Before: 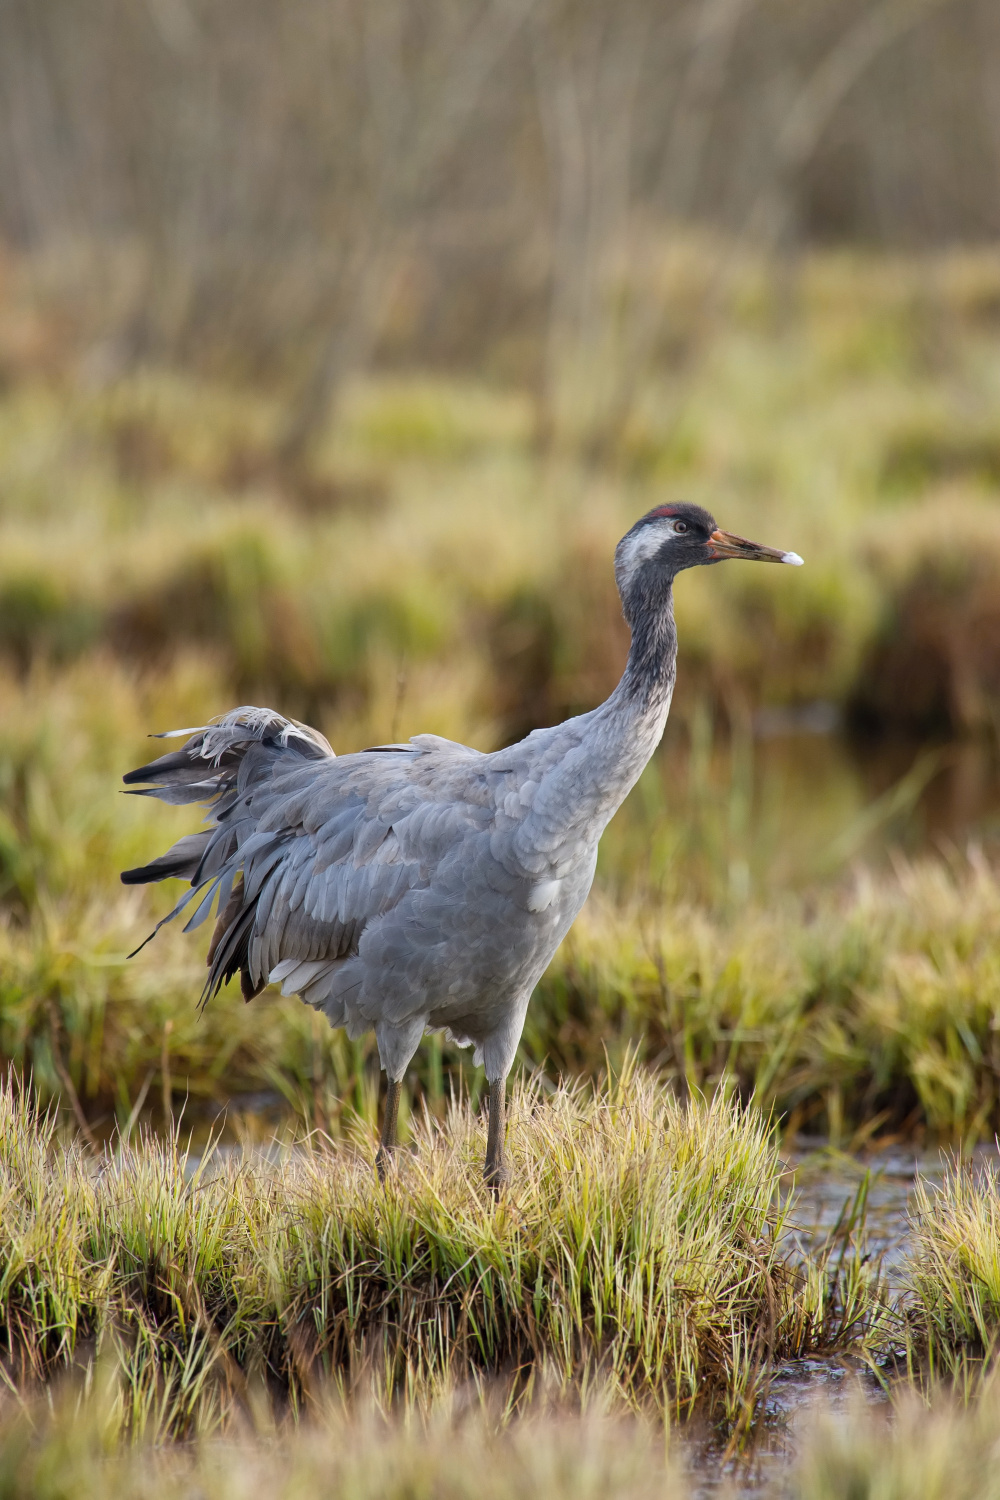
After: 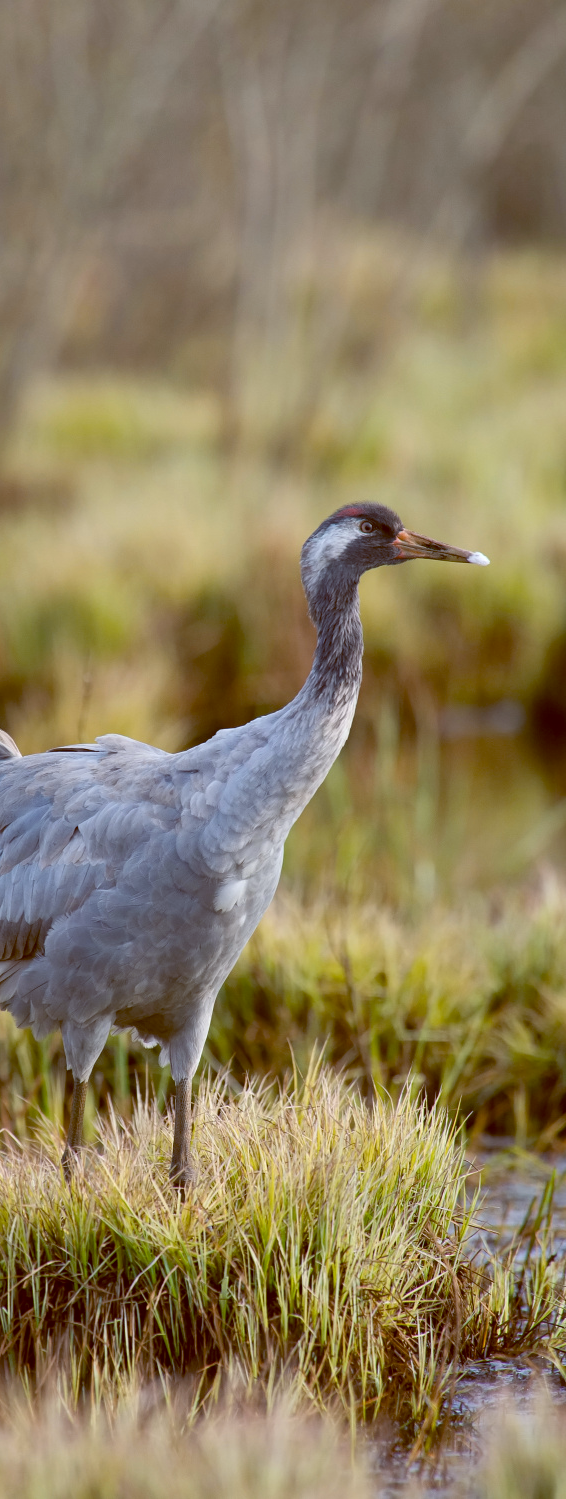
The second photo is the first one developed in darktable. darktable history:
color balance: lift [1, 1.015, 1.004, 0.985], gamma [1, 0.958, 0.971, 1.042], gain [1, 0.956, 0.977, 1.044]
crop: left 31.458%, top 0%, right 11.876%
